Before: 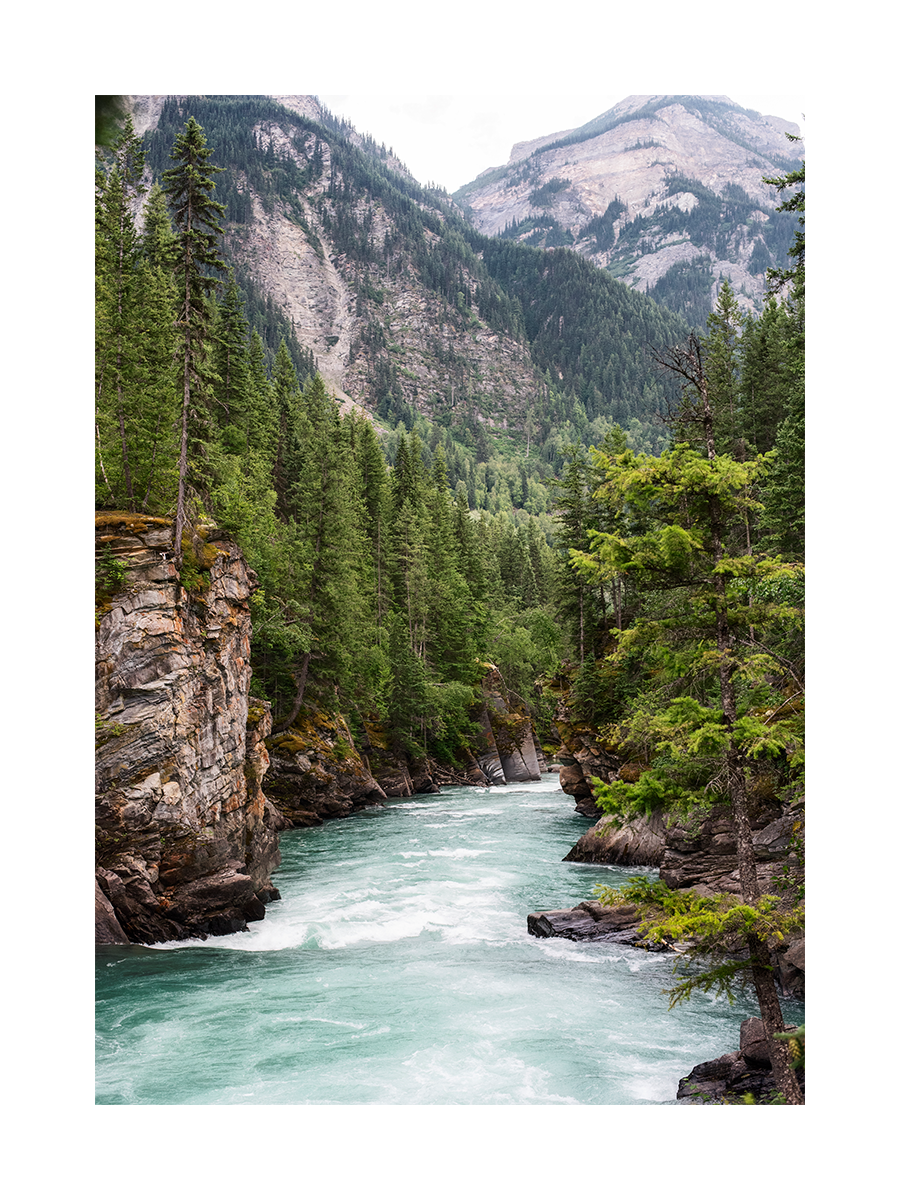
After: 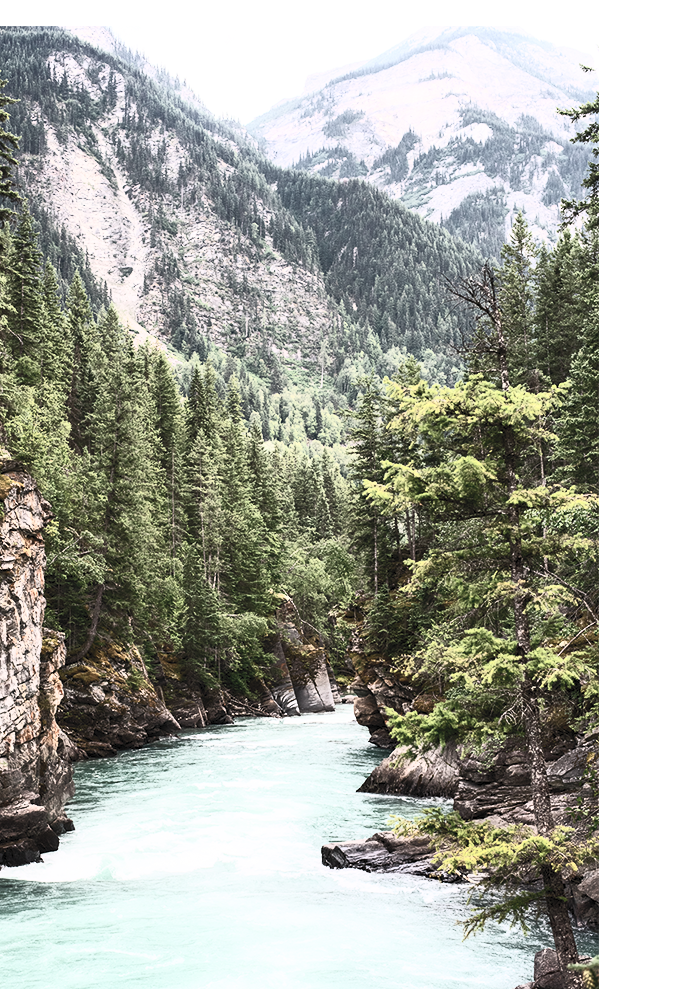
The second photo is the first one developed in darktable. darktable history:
crop: left 22.899%, top 5.82%, bottom 11.758%
contrast brightness saturation: contrast 0.573, brightness 0.565, saturation -0.338
